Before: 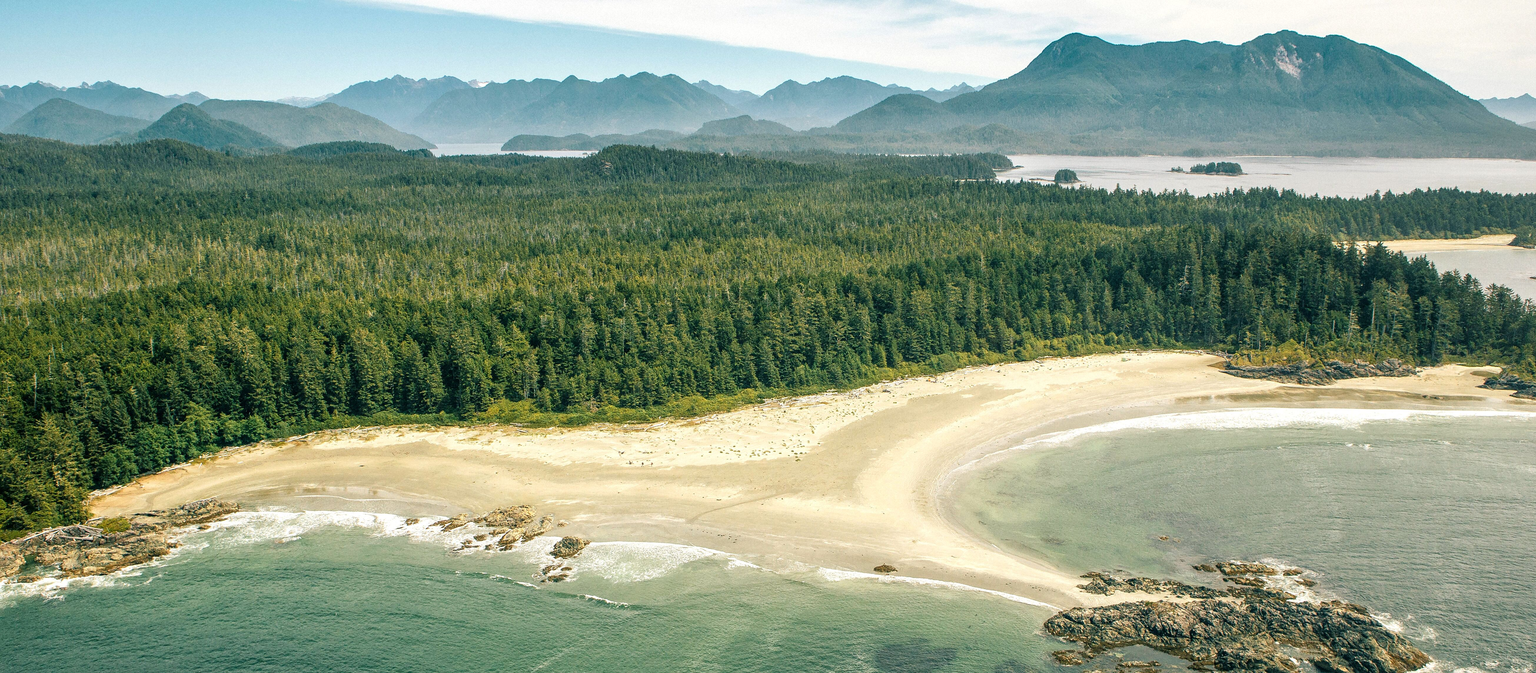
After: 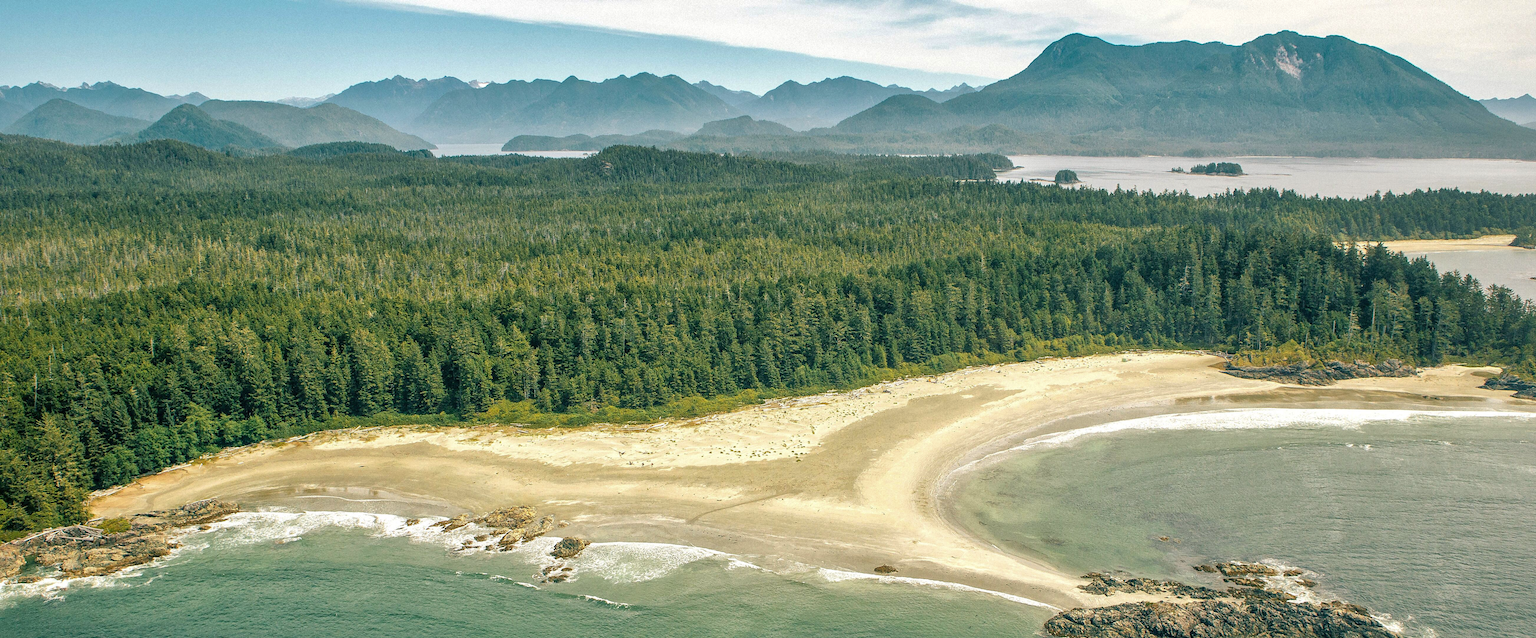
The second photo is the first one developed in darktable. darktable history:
shadows and highlights: on, module defaults
crop and rotate: top 0.011%, bottom 5.183%
